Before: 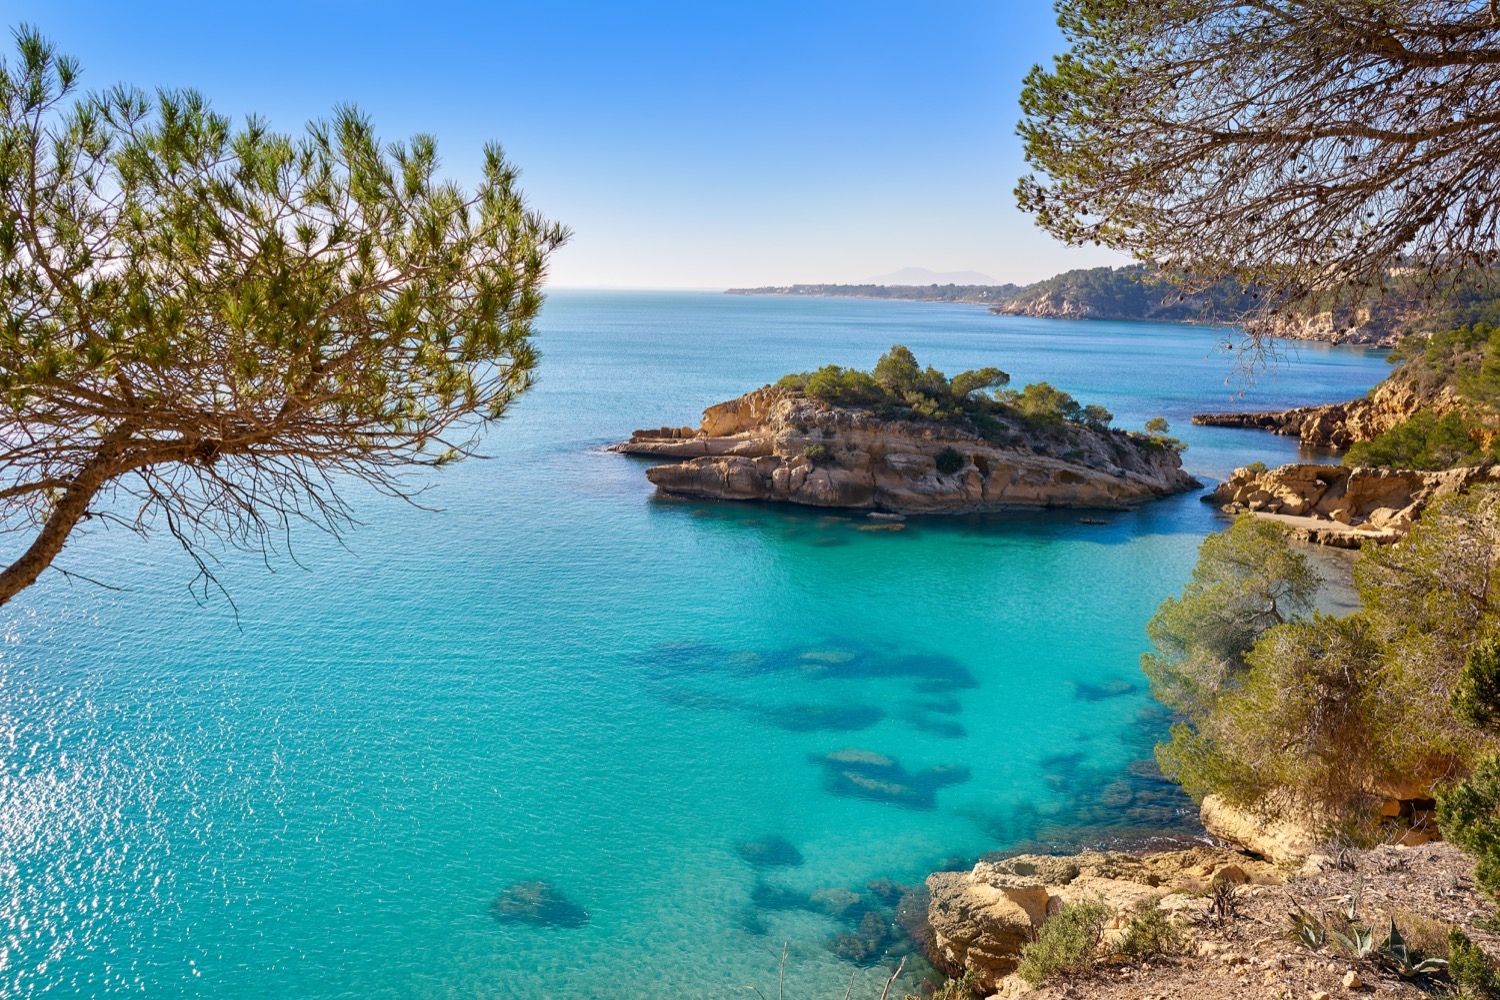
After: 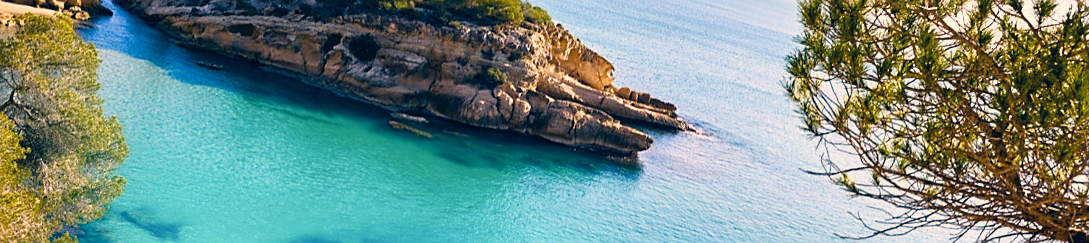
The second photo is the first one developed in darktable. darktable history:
color balance rgb: linear chroma grading › shadows 32%, linear chroma grading › global chroma -2%, linear chroma grading › mid-tones 4%, perceptual saturation grading › global saturation -2%, perceptual saturation grading › highlights -8%, perceptual saturation grading › mid-tones 8%, perceptual saturation grading › shadows 4%, perceptual brilliance grading › highlights 8%, perceptual brilliance grading › mid-tones 4%, perceptual brilliance grading › shadows 2%, global vibrance 16%, saturation formula JzAzBz (2021)
crop and rotate: angle 16.12°, top 30.835%, bottom 35.653%
tone equalizer: on, module defaults
color correction: highlights a* 10.32, highlights b* 14.66, shadows a* -9.59, shadows b* -15.02
sharpen: on, module defaults
filmic rgb: white relative exposure 2.45 EV, hardness 6.33
